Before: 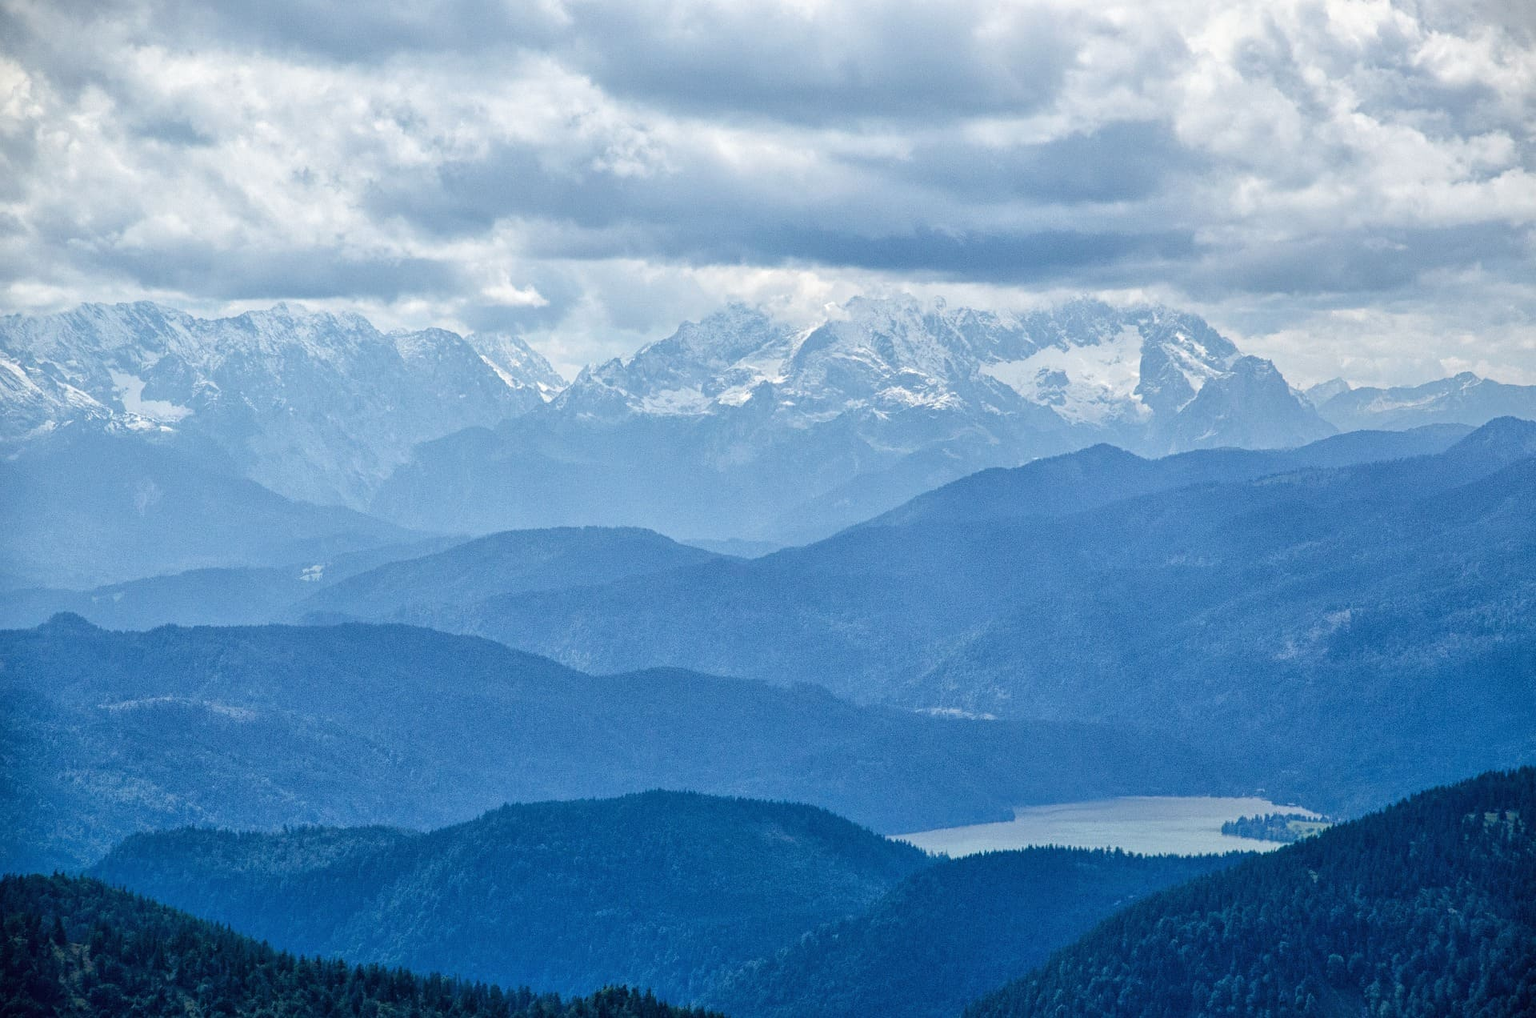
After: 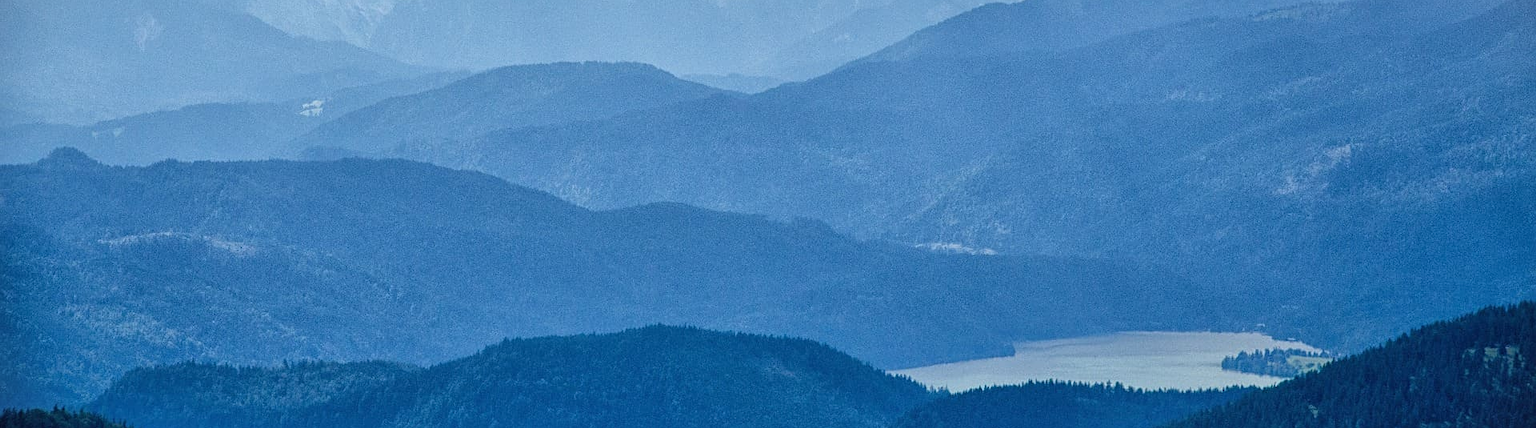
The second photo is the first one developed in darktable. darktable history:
vignetting: fall-off start 99.12%, fall-off radius 100.86%, width/height ratio 1.427
sharpen: amount 0.21
crop: top 45.677%, bottom 12.15%
